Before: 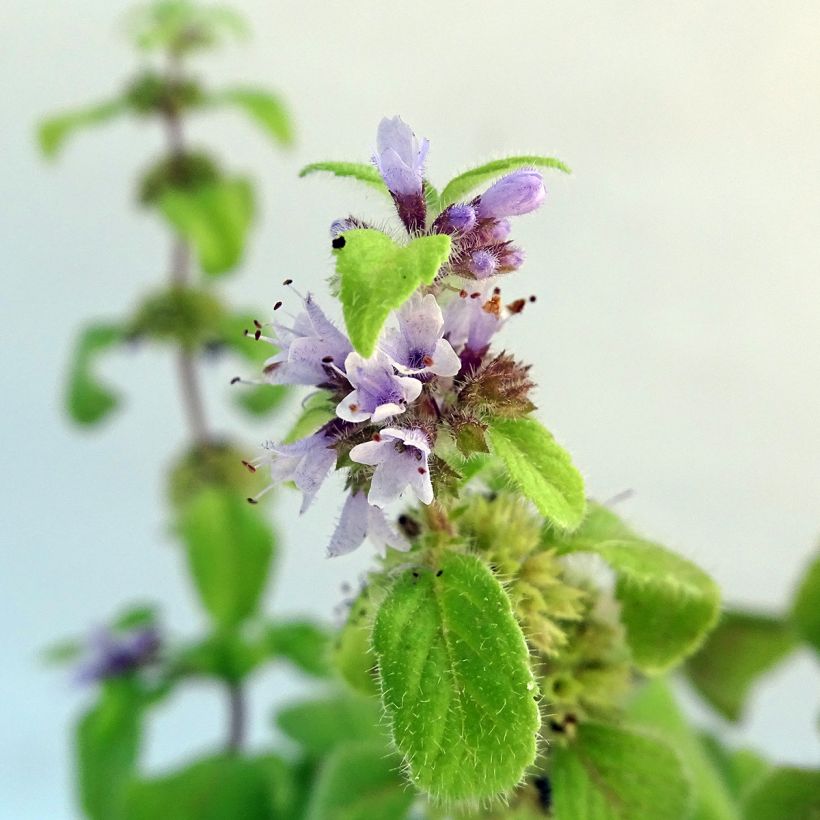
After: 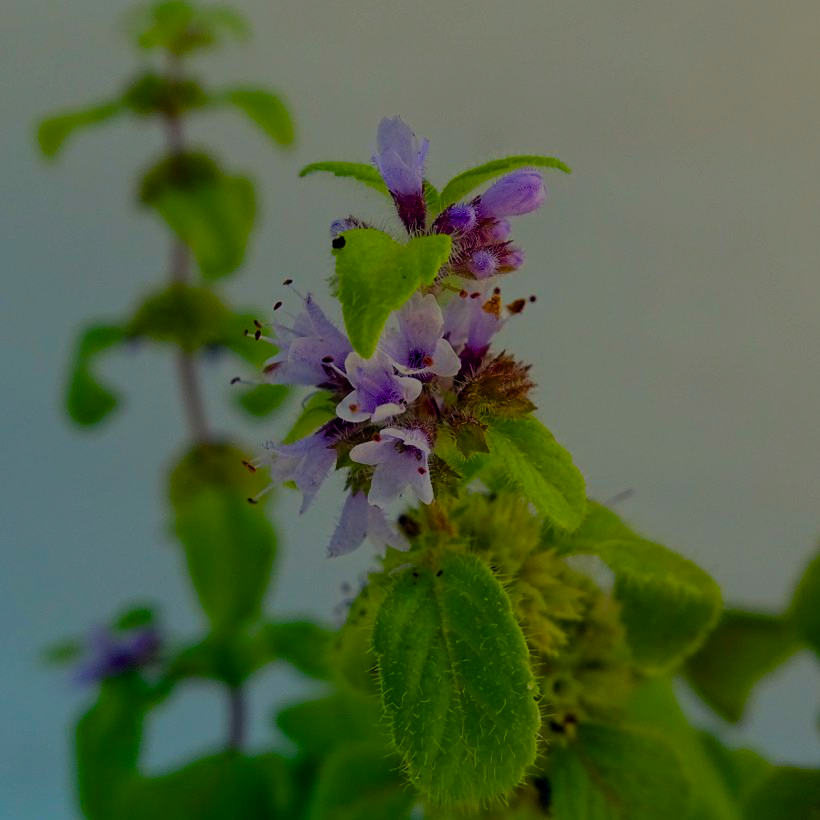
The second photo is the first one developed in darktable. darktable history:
exposure: exposure -2.104 EV, compensate highlight preservation false
color balance rgb: highlights gain › chroma 0.297%, highlights gain › hue 331.39°, linear chroma grading › global chroma 41.364%, perceptual saturation grading › global saturation 25.393%, global vibrance 40.541%
